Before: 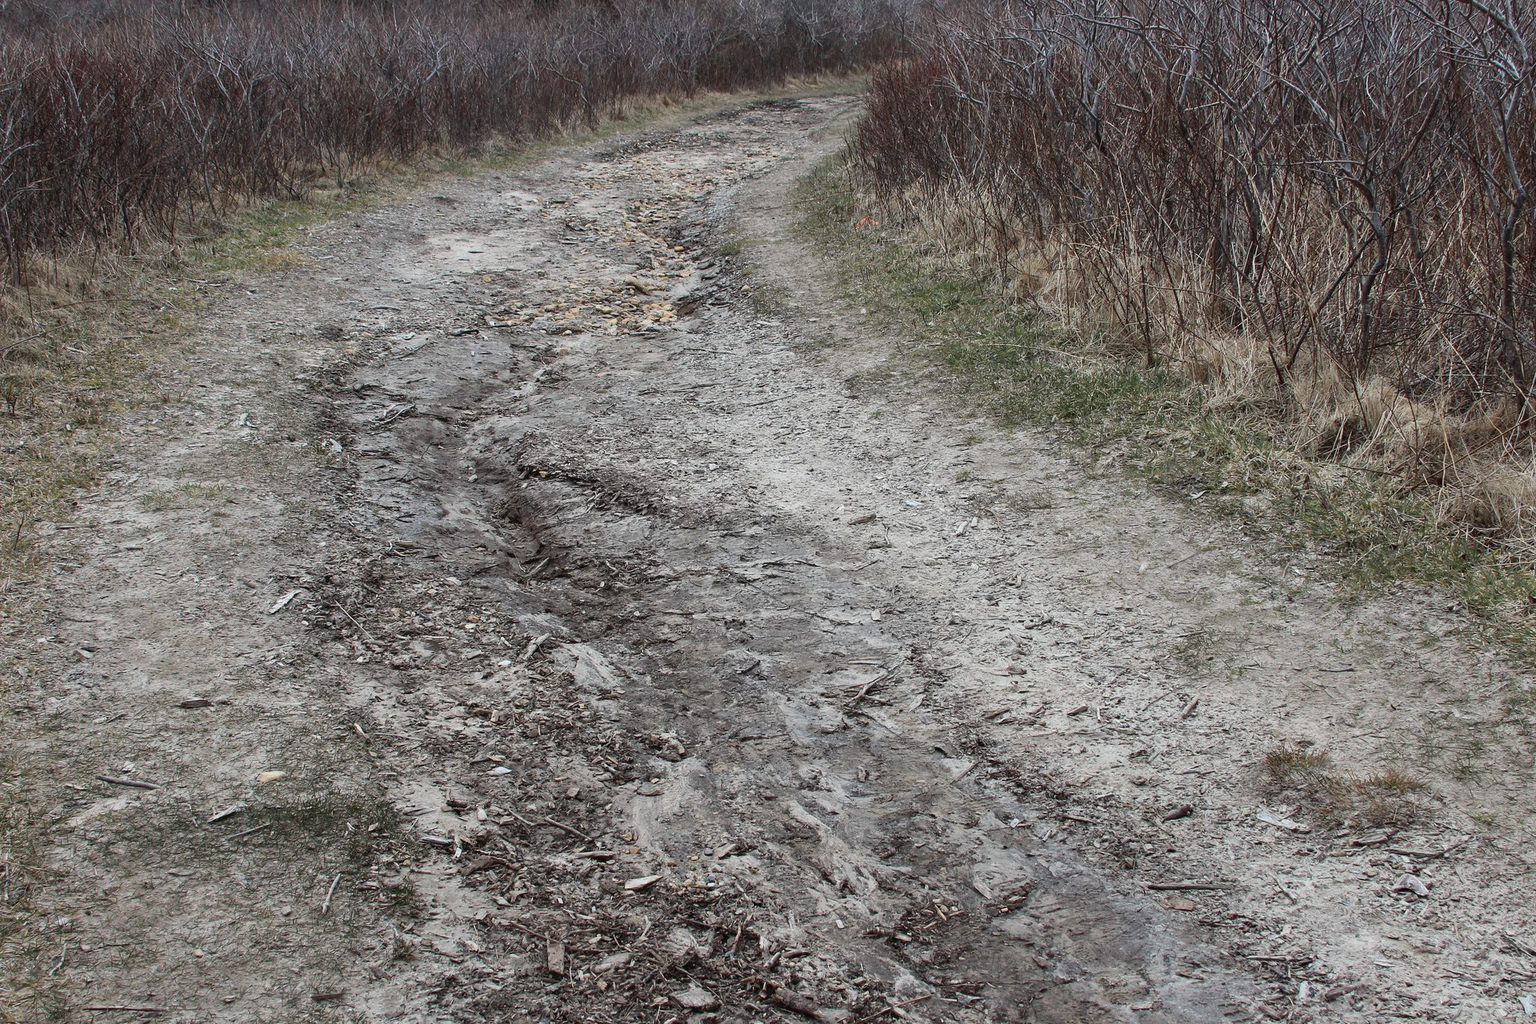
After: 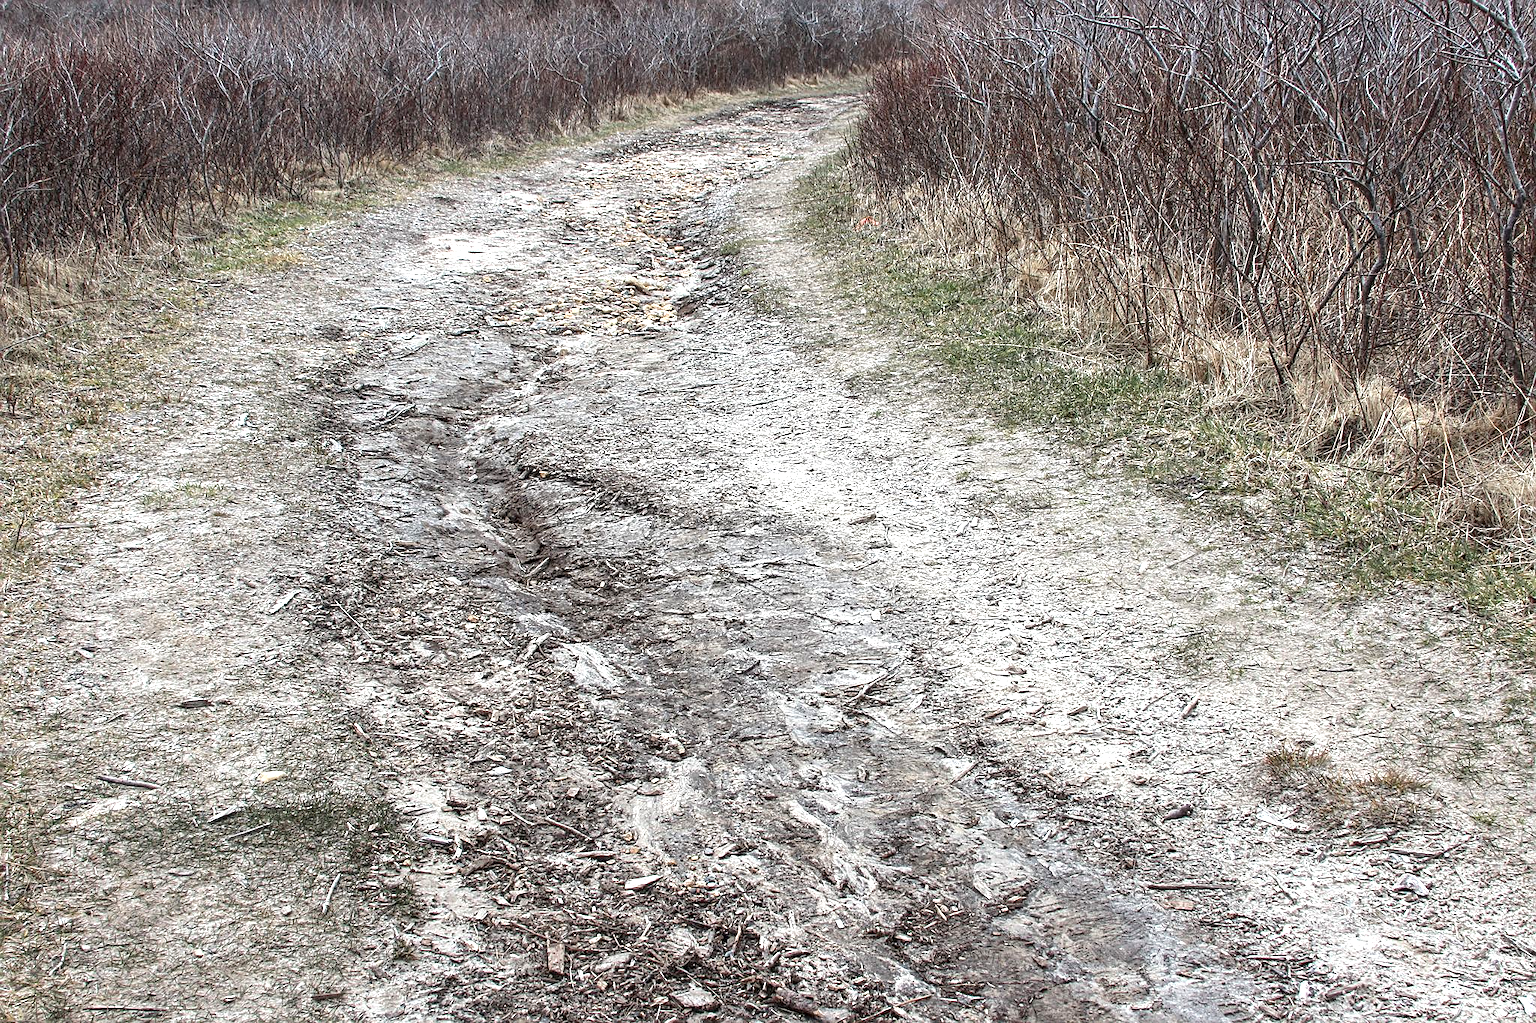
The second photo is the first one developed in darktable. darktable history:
local contrast: detail 130%
sharpen: on, module defaults
exposure: black level correction 0, exposure 0.953 EV, compensate exposure bias true, compensate highlight preservation false
